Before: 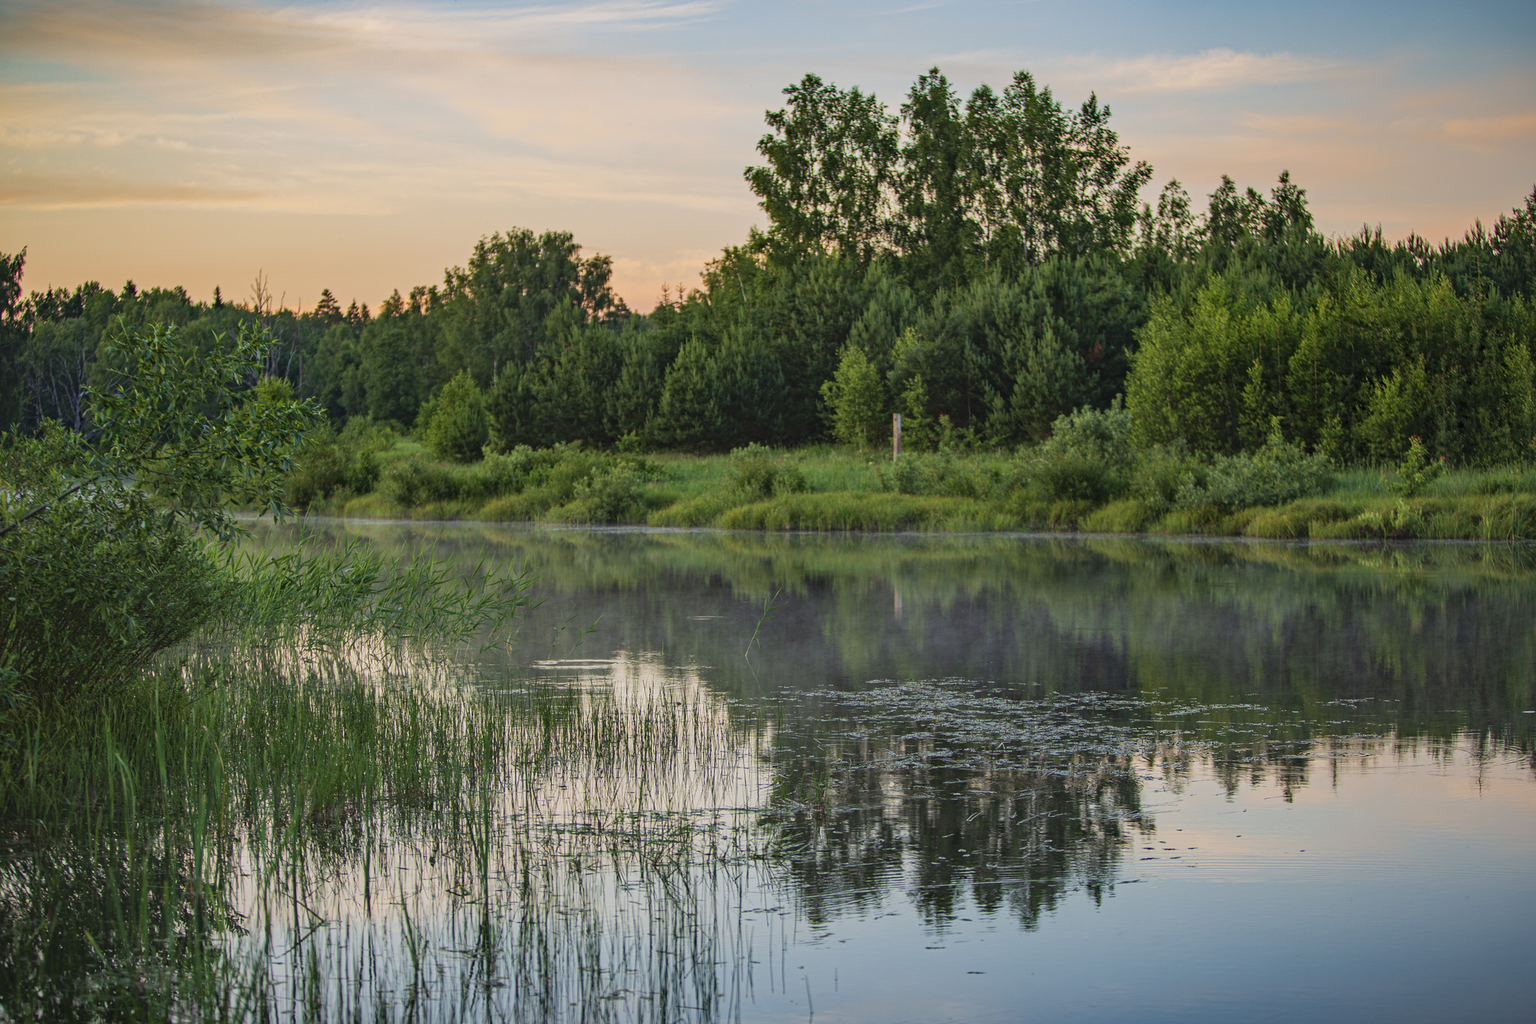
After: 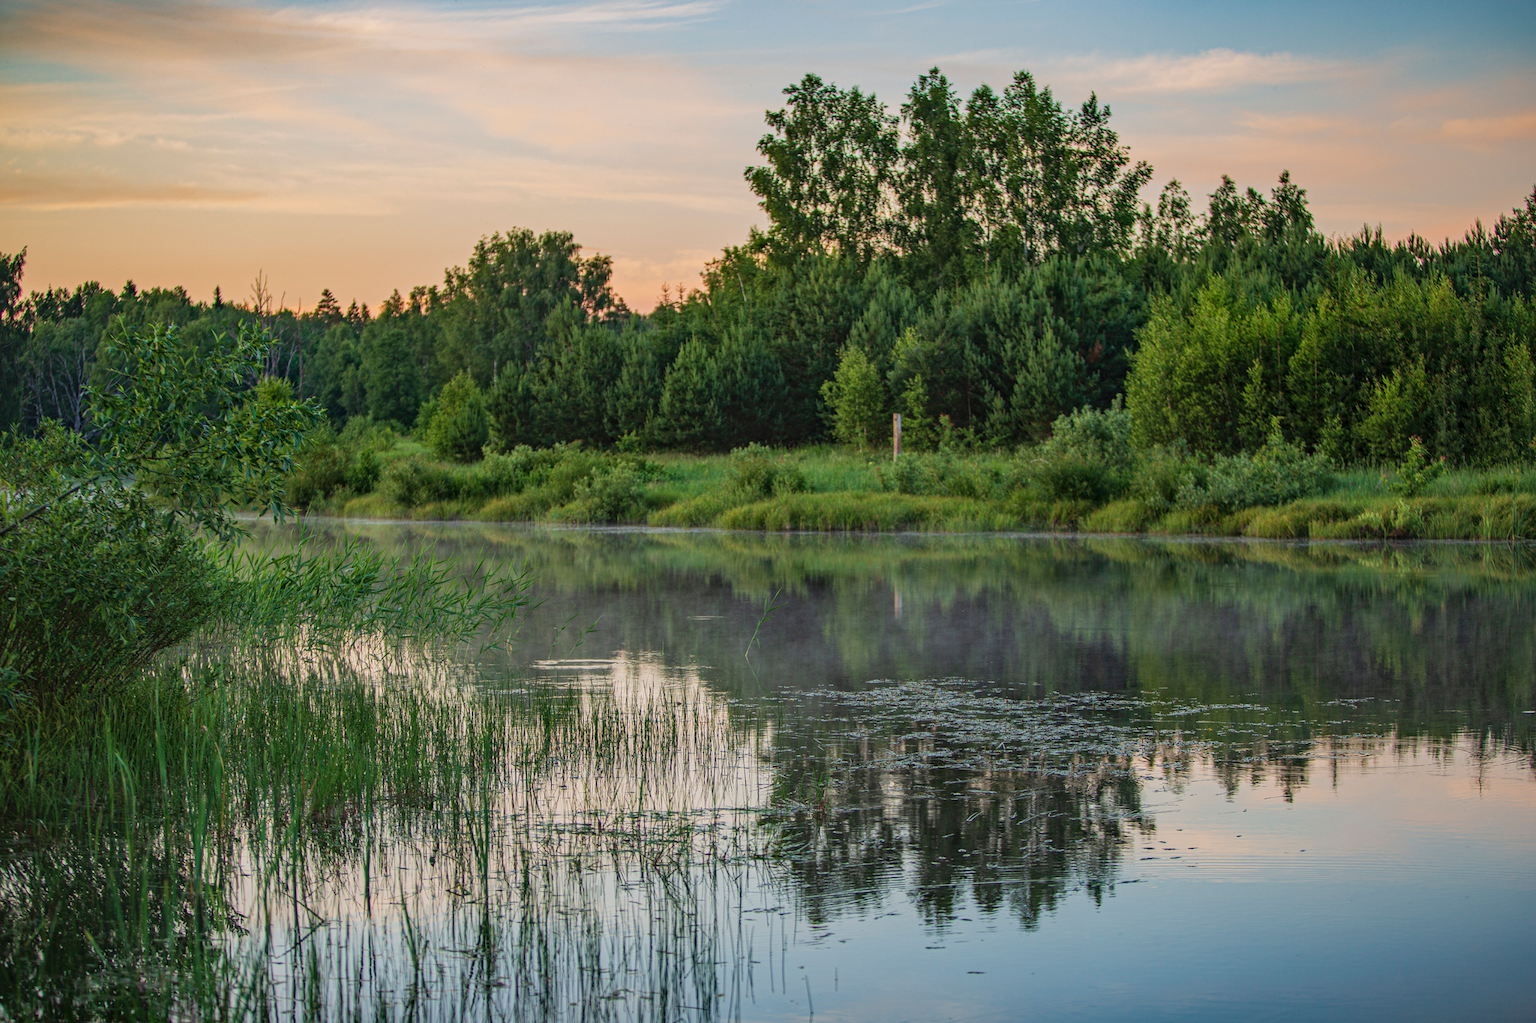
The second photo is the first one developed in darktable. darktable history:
local contrast: detail 113%
